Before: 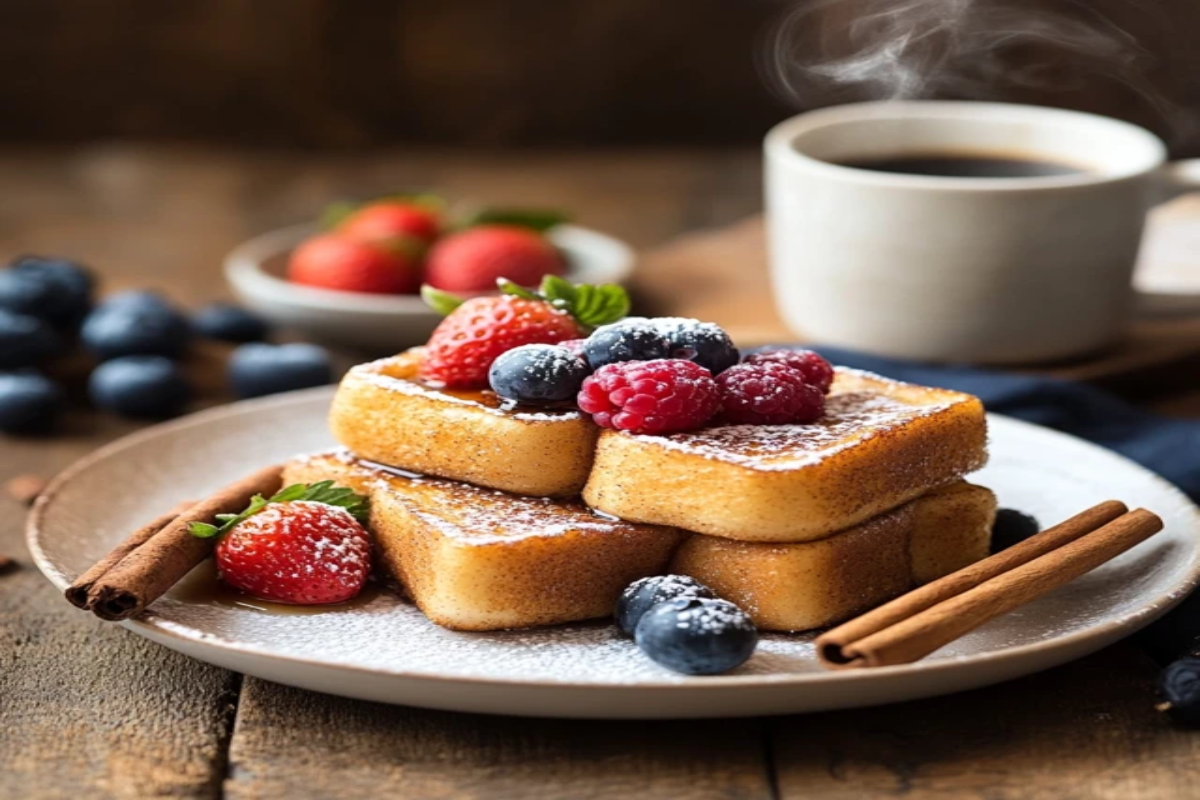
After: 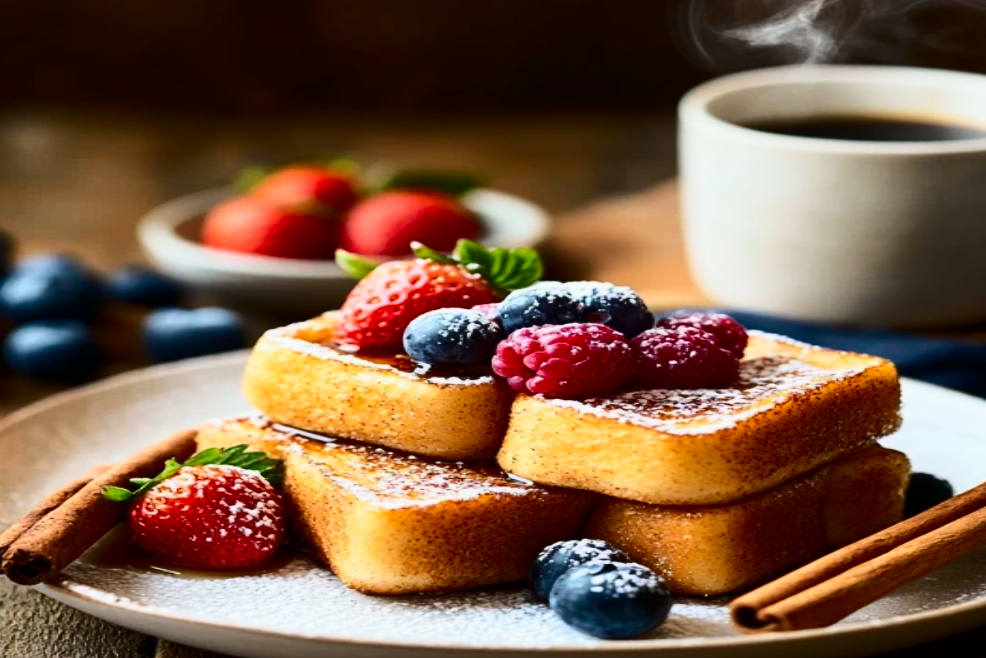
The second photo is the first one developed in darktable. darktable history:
contrast brightness saturation: contrast 0.066, brightness -0.152, saturation 0.115
tone curve: curves: ch0 [(0, 0) (0.114, 0.083) (0.303, 0.285) (0.447, 0.51) (0.602, 0.697) (0.772, 0.866) (0.999, 0.978)]; ch1 [(0, 0) (0.389, 0.352) (0.458, 0.433) (0.486, 0.474) (0.509, 0.505) (0.535, 0.528) (0.57, 0.579) (0.696, 0.706) (1, 1)]; ch2 [(0, 0) (0.369, 0.388) (0.449, 0.431) (0.501, 0.5) (0.528, 0.527) (0.589, 0.608) (0.697, 0.721) (1, 1)], color space Lab, independent channels, preserve colors none
crop and rotate: left 7.18%, top 4.513%, right 10.573%, bottom 13.19%
